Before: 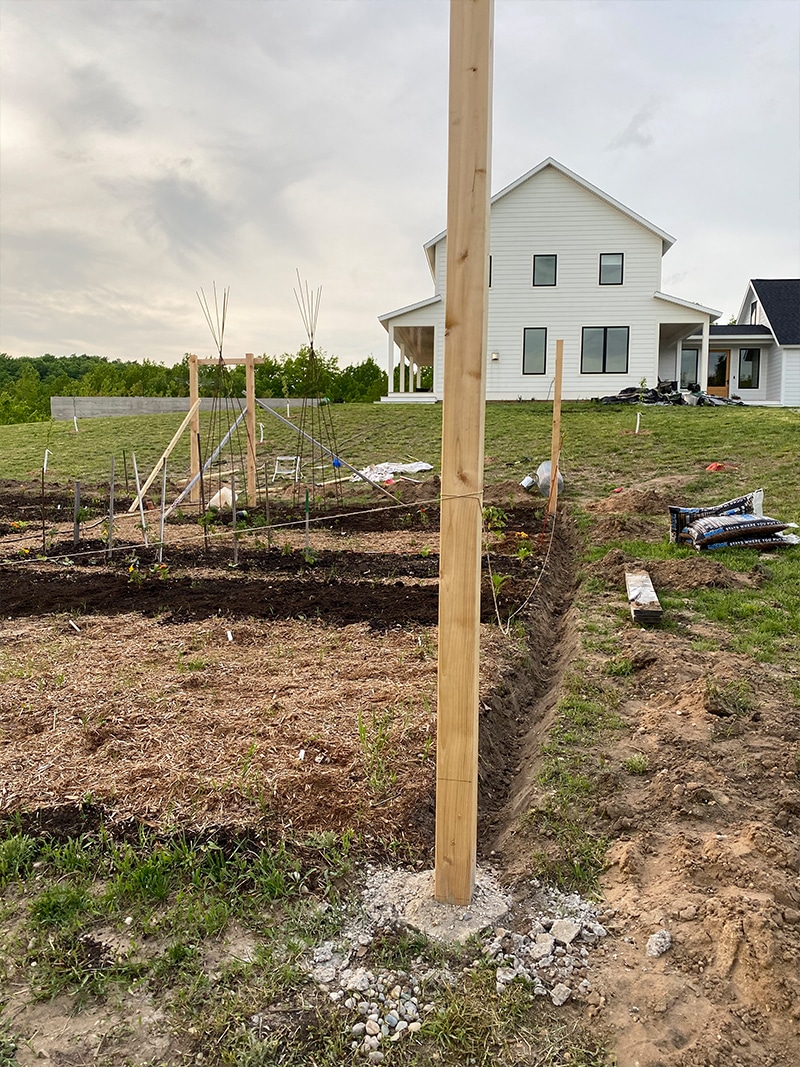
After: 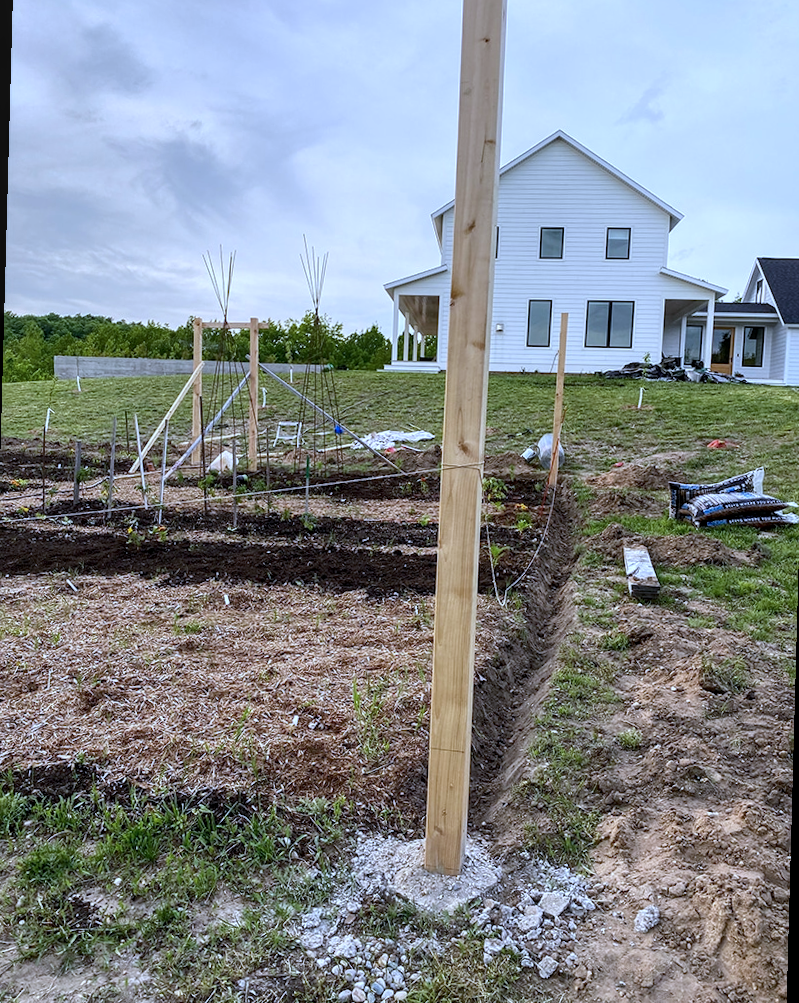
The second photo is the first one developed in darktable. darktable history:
local contrast: on, module defaults
color calibration: illuminant as shot in camera, x 0.37, y 0.382, temperature 4313.32 K
rotate and perspective: rotation 1.57°, crop left 0.018, crop right 0.982, crop top 0.039, crop bottom 0.961
white balance: red 0.931, blue 1.11
